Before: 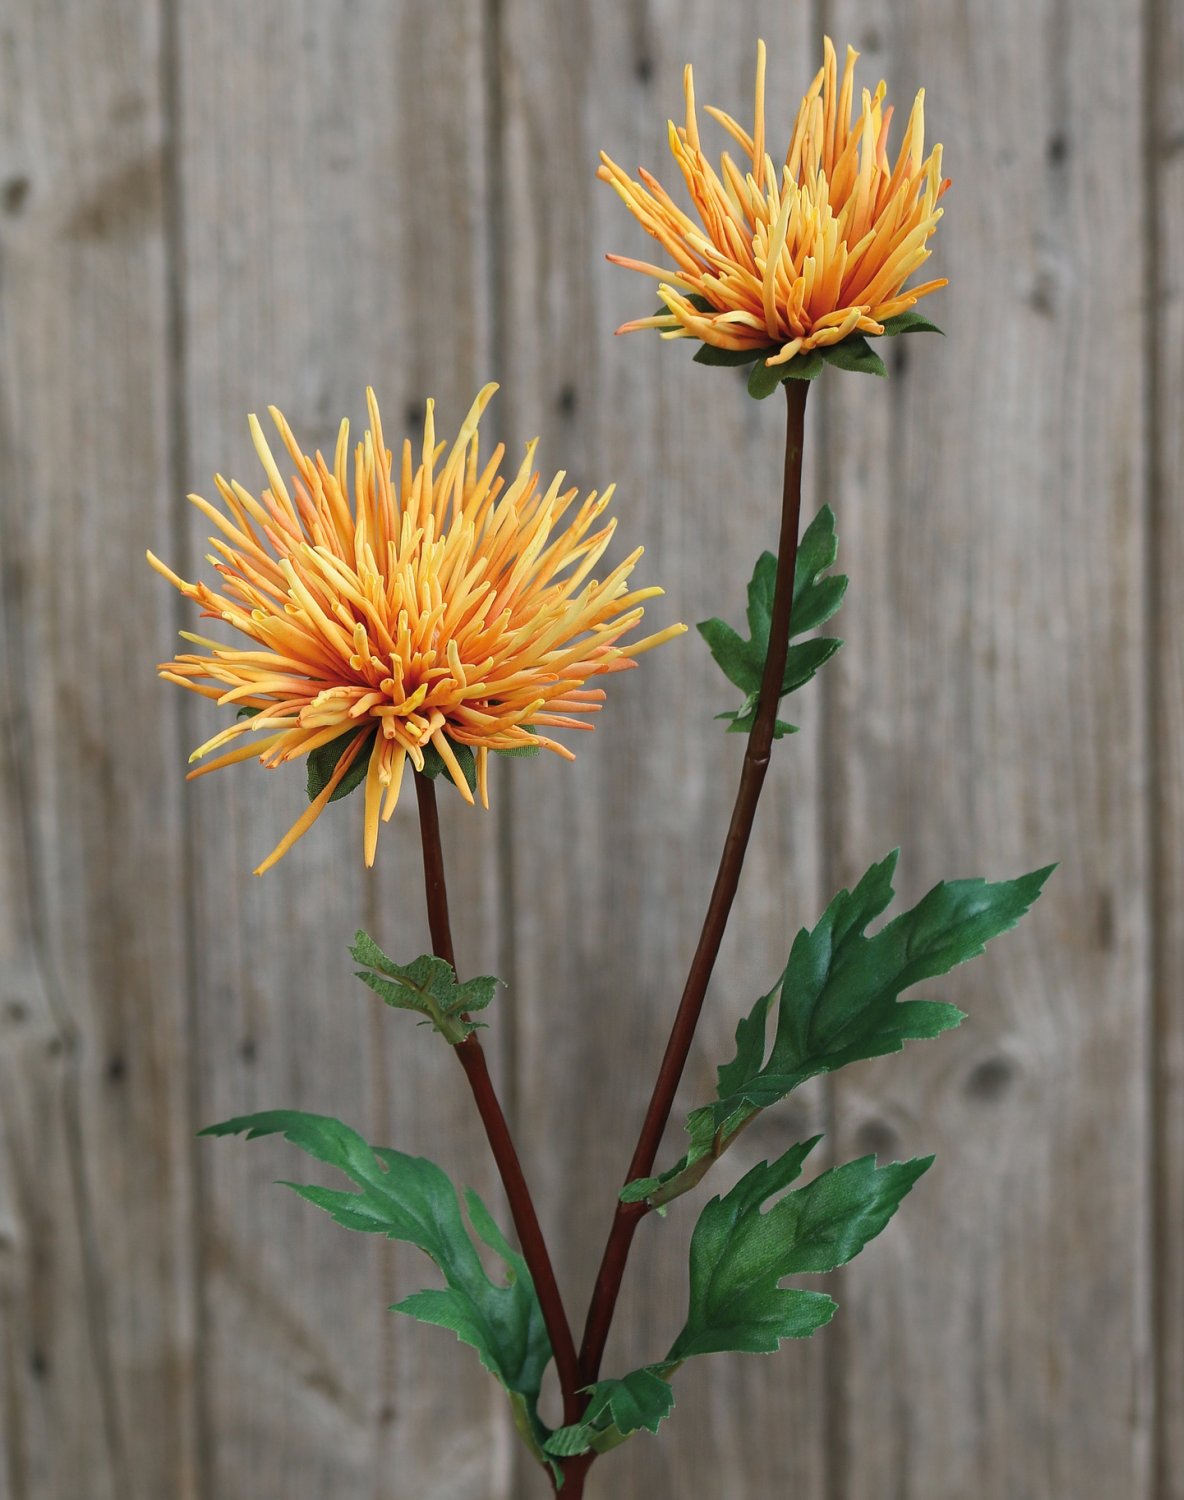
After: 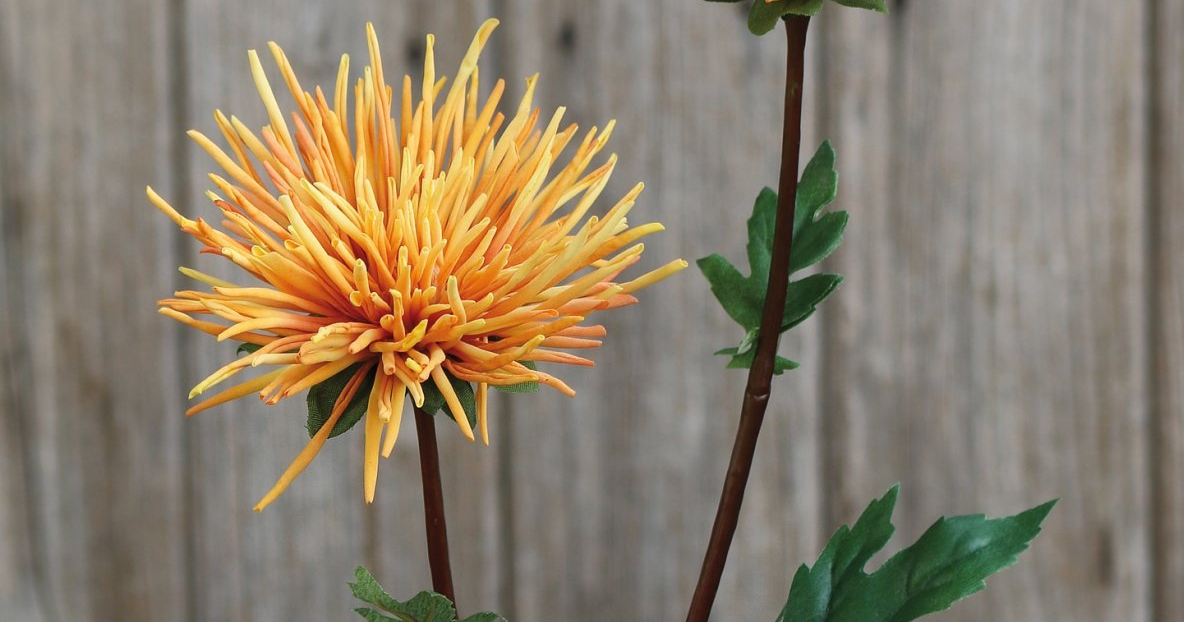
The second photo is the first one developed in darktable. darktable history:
crop and rotate: top 24.295%, bottom 34.195%
